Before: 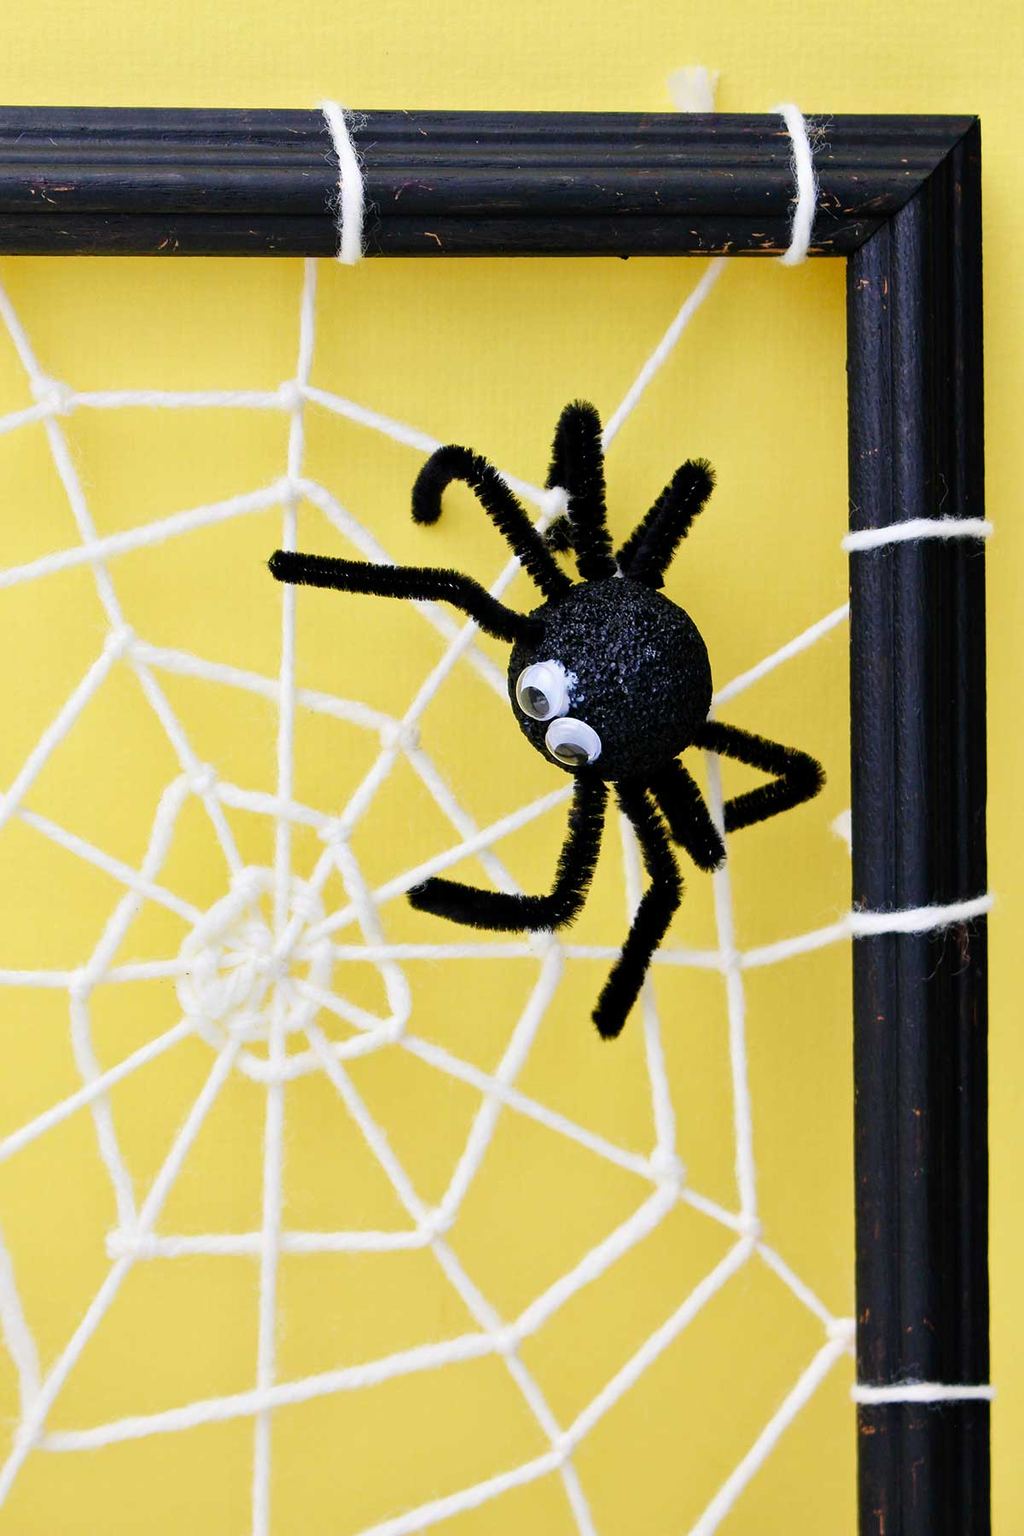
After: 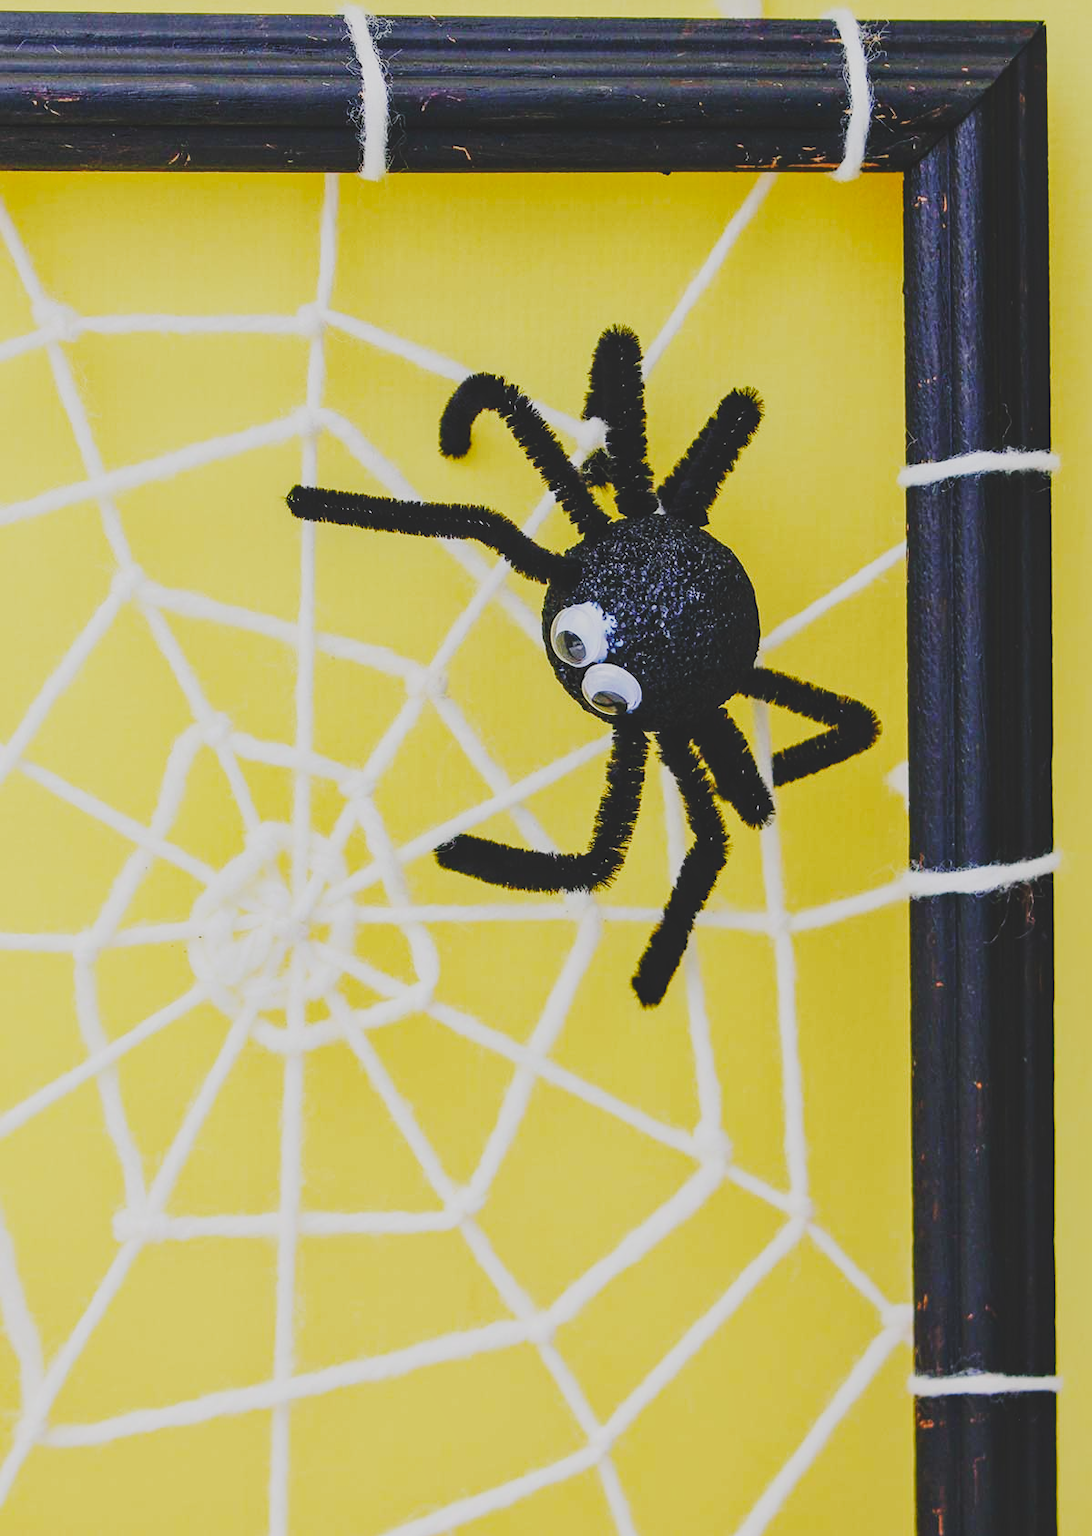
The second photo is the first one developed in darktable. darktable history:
local contrast: on, module defaults
contrast brightness saturation: contrast -0.28
sharpen: amount 0.2
base curve: curves: ch0 [(0, 0) (0.032, 0.025) (0.121, 0.166) (0.206, 0.329) (0.605, 0.79) (1, 1)], preserve colors none
crop and rotate: top 6.25%
